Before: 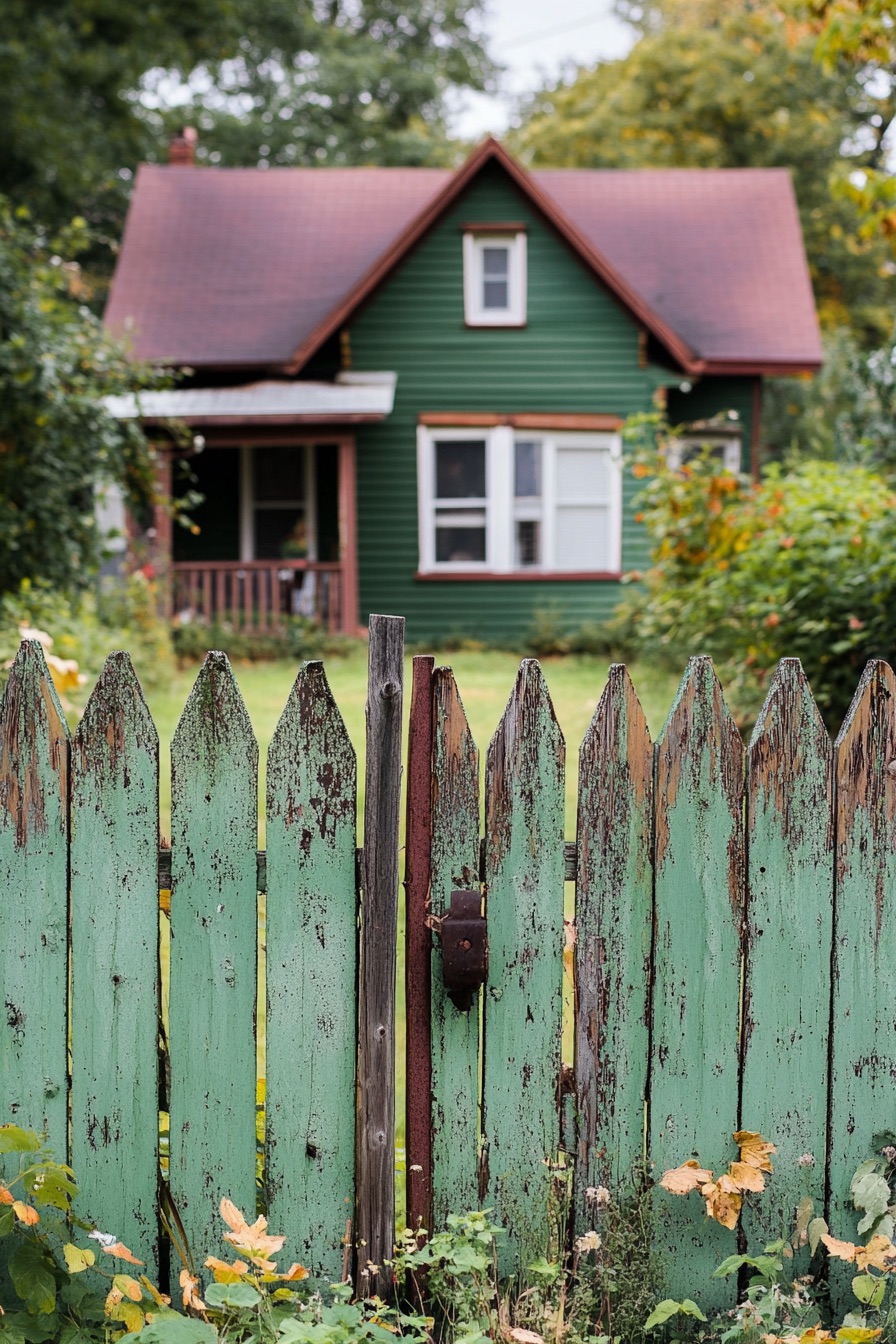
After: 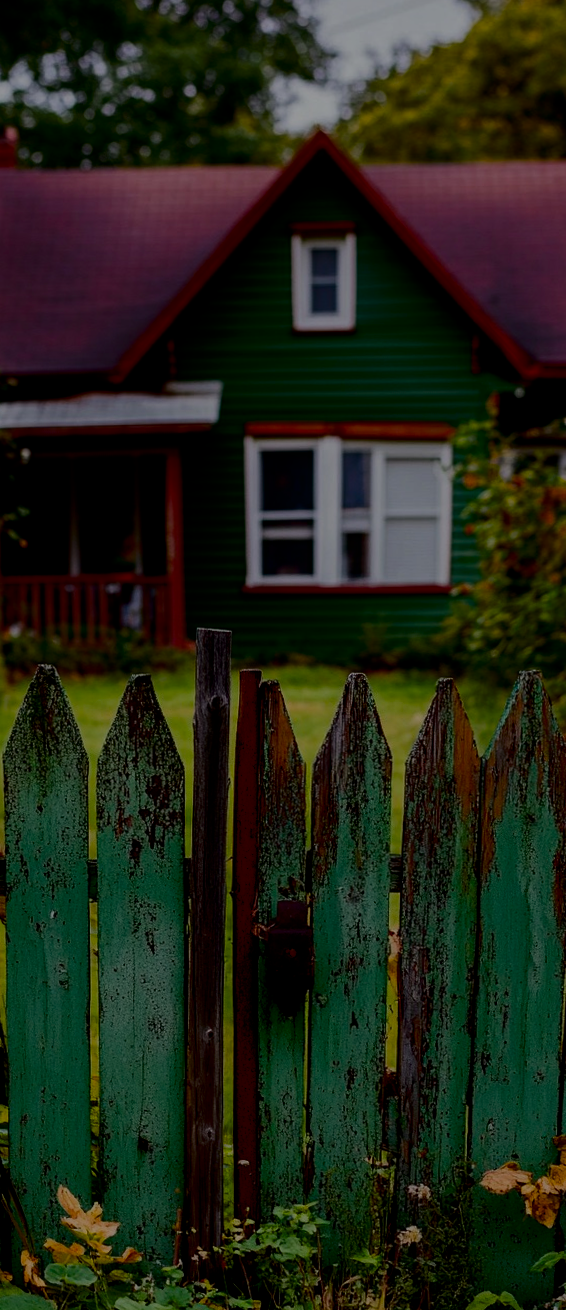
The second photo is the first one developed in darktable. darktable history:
local contrast: detail 110%
crop: left 16.899%, right 16.556%
exposure: exposure -1.468 EV, compensate highlight preservation false
rotate and perspective: rotation 0.074°, lens shift (vertical) 0.096, lens shift (horizontal) -0.041, crop left 0.043, crop right 0.952, crop top 0.024, crop bottom 0.979
color balance rgb: perceptual saturation grading › global saturation 45%, perceptual saturation grading › highlights -25%, perceptual saturation grading › shadows 50%, perceptual brilliance grading › global brilliance 3%, global vibrance 3%
filmic rgb: black relative exposure -7.65 EV, white relative exposure 4.56 EV, hardness 3.61, contrast 1.106
contrast brightness saturation: contrast 0.24, brightness -0.24, saturation 0.14
